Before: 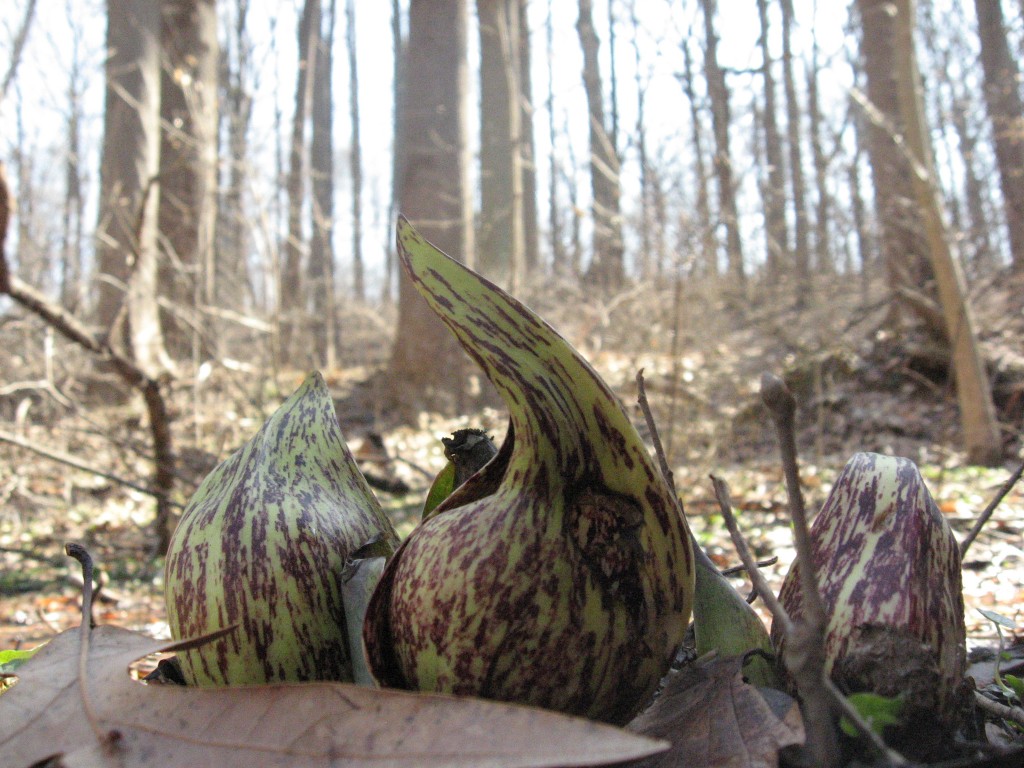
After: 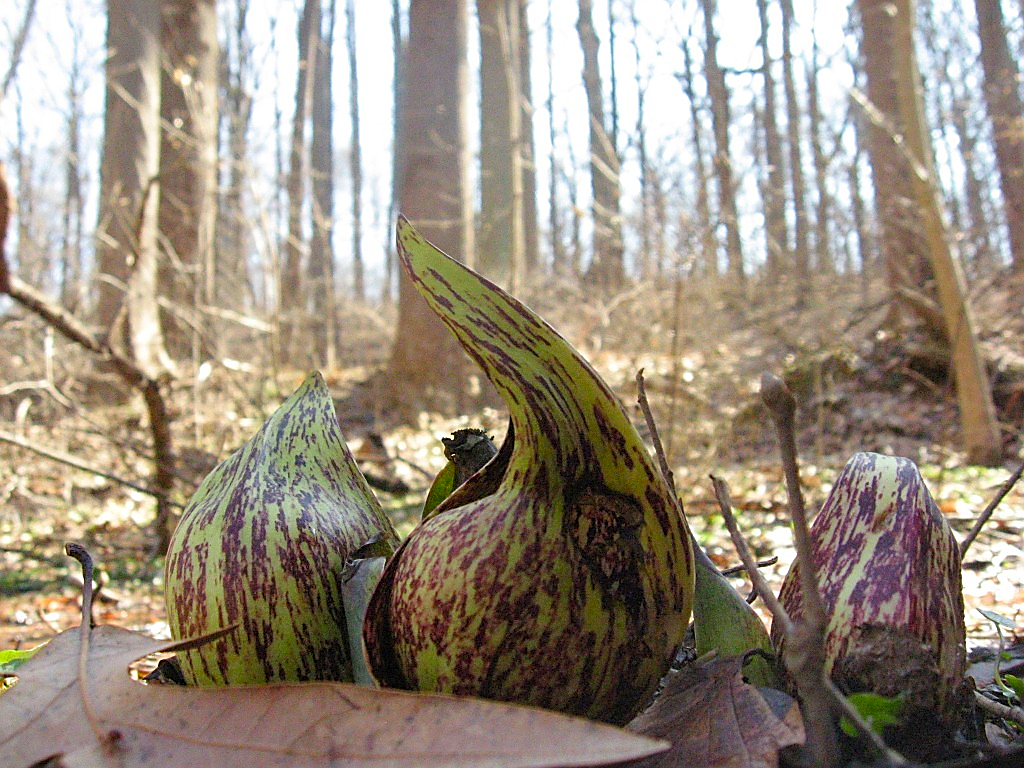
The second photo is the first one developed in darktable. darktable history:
color balance rgb: perceptual saturation grading › global saturation 35%, perceptual saturation grading › highlights -30%, perceptual saturation grading › shadows 35%, perceptual brilliance grading › global brilliance 3%, perceptual brilliance grading › highlights -3%, perceptual brilliance grading › shadows 3%
velvia: on, module defaults
sharpen: radius 1.4, amount 1.25, threshold 0.7
